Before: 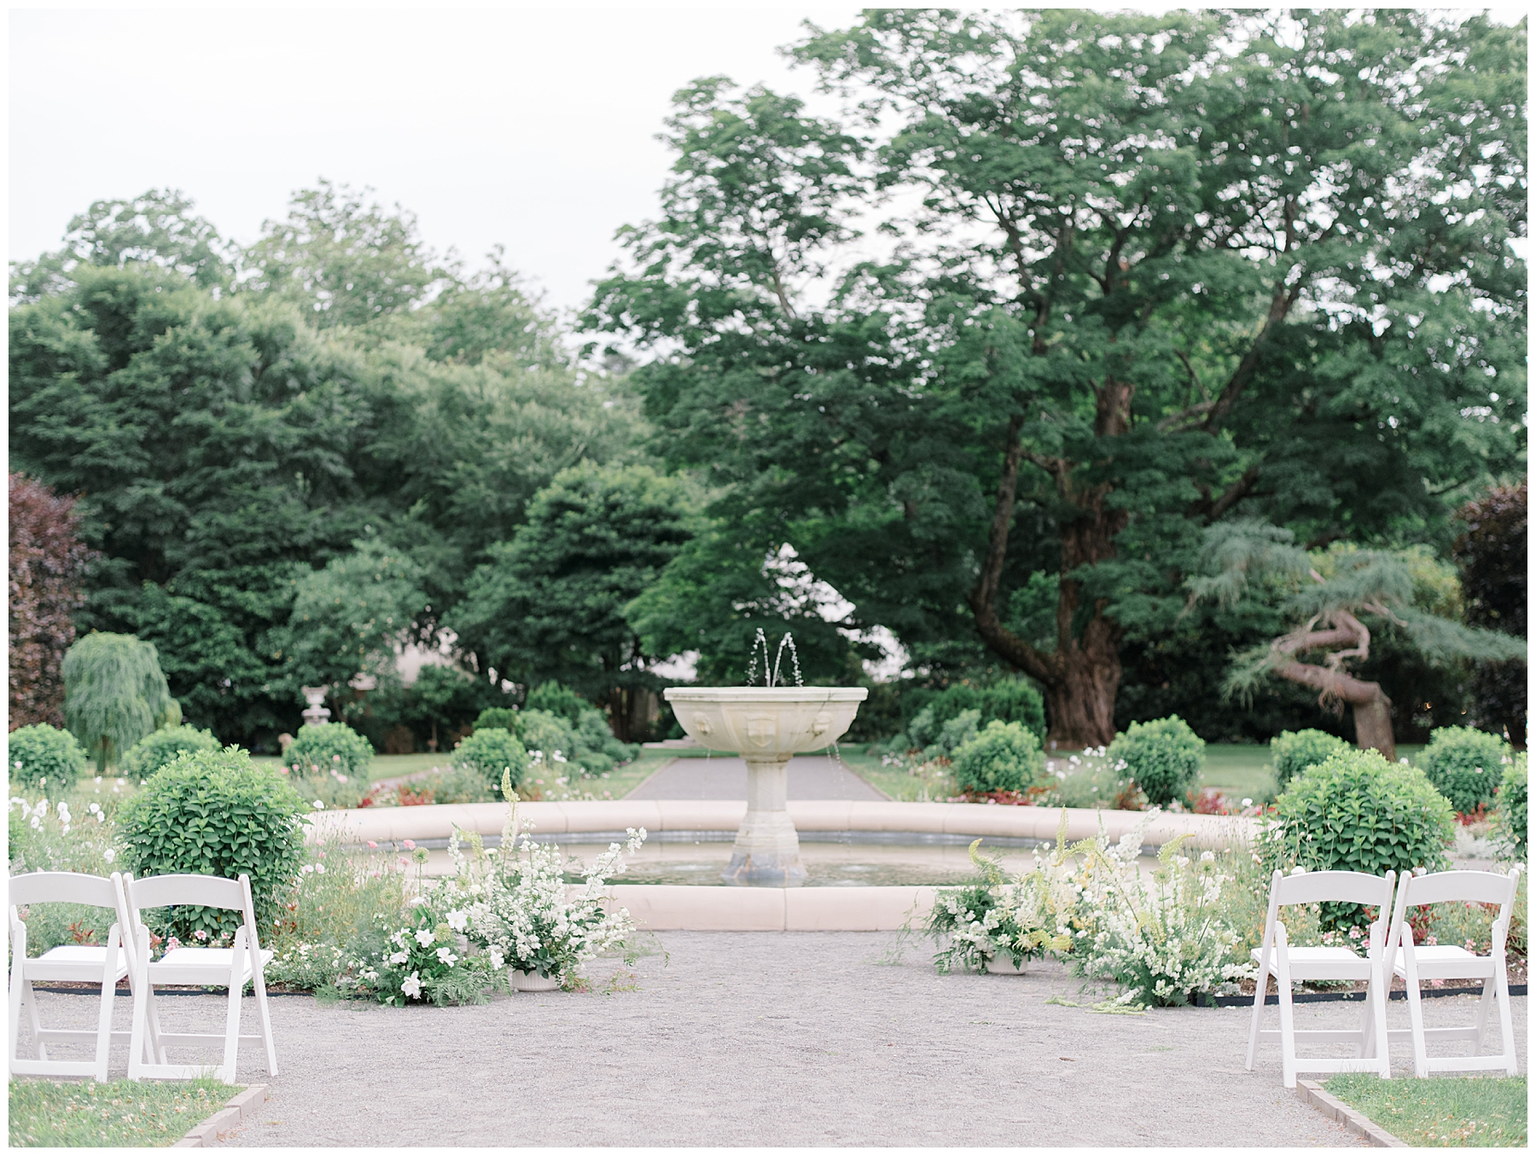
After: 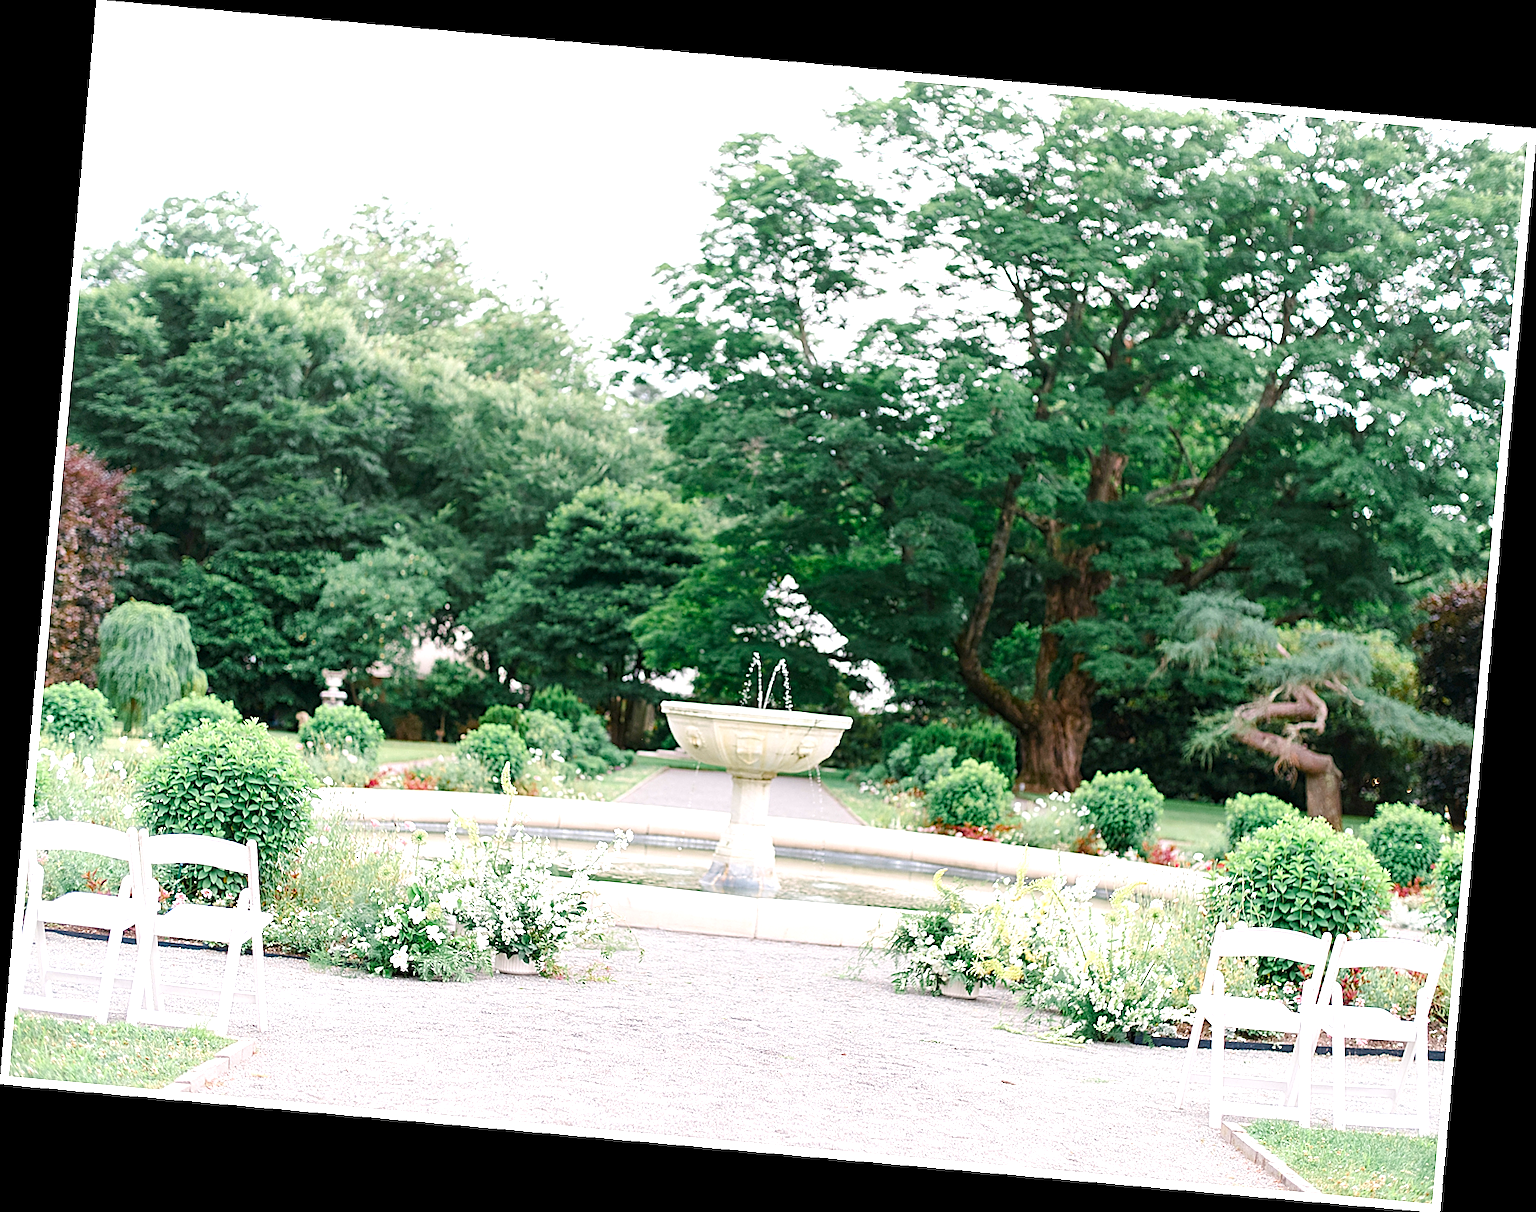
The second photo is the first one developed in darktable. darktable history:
color balance rgb: linear chroma grading › shadows -2.2%, linear chroma grading › highlights -15%, linear chroma grading › global chroma -10%, linear chroma grading › mid-tones -10%, perceptual saturation grading › global saturation 45%, perceptual saturation grading › highlights -50%, perceptual saturation grading › shadows 30%, perceptual brilliance grading › global brilliance 18%, global vibrance 45%
rotate and perspective: rotation 5.12°, automatic cropping off
sharpen: on, module defaults
